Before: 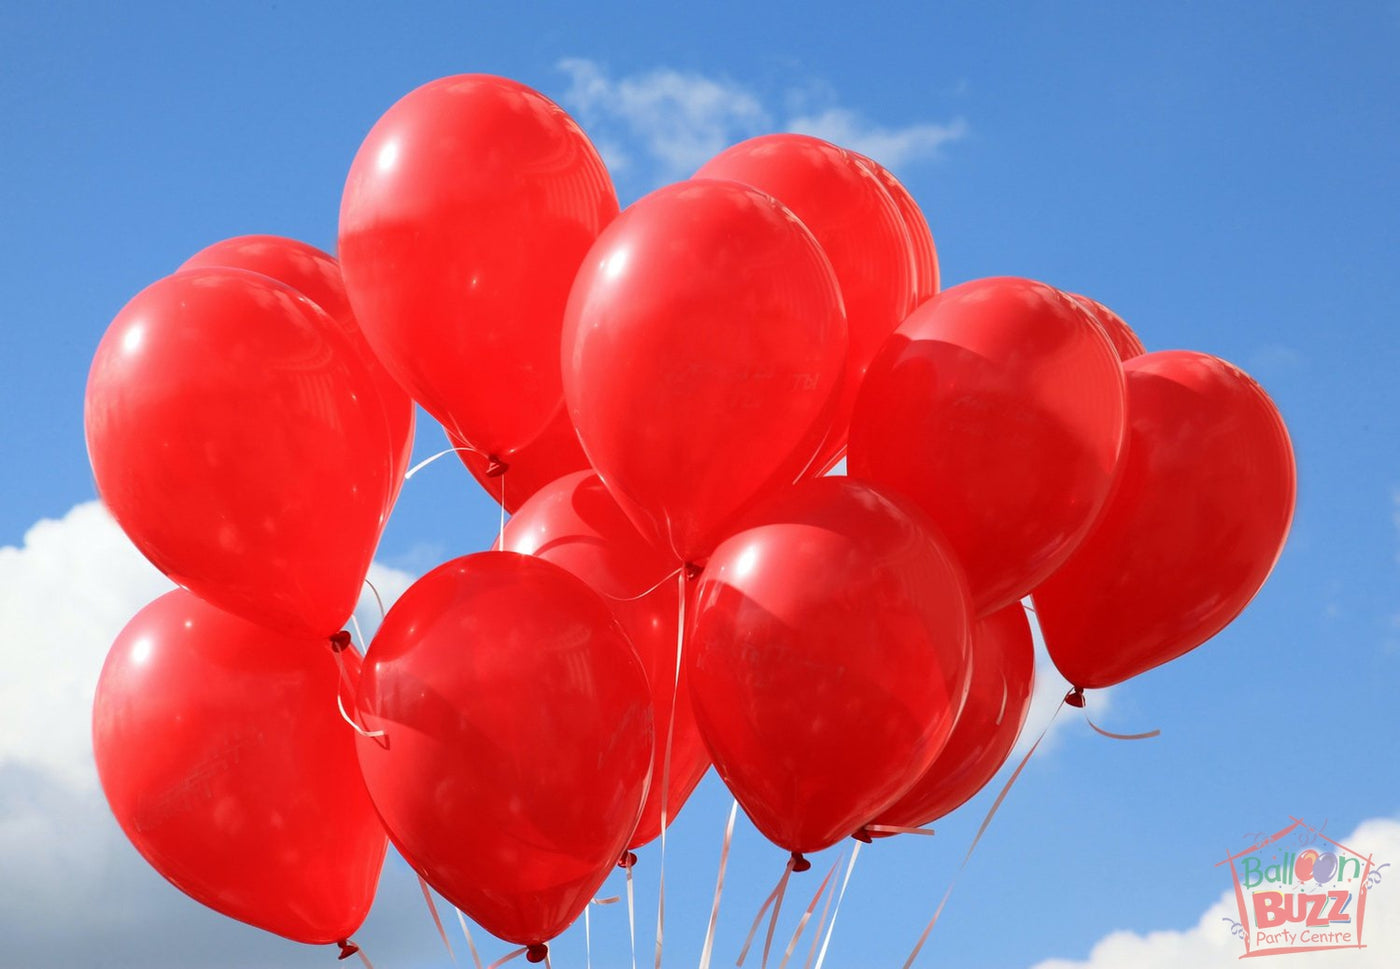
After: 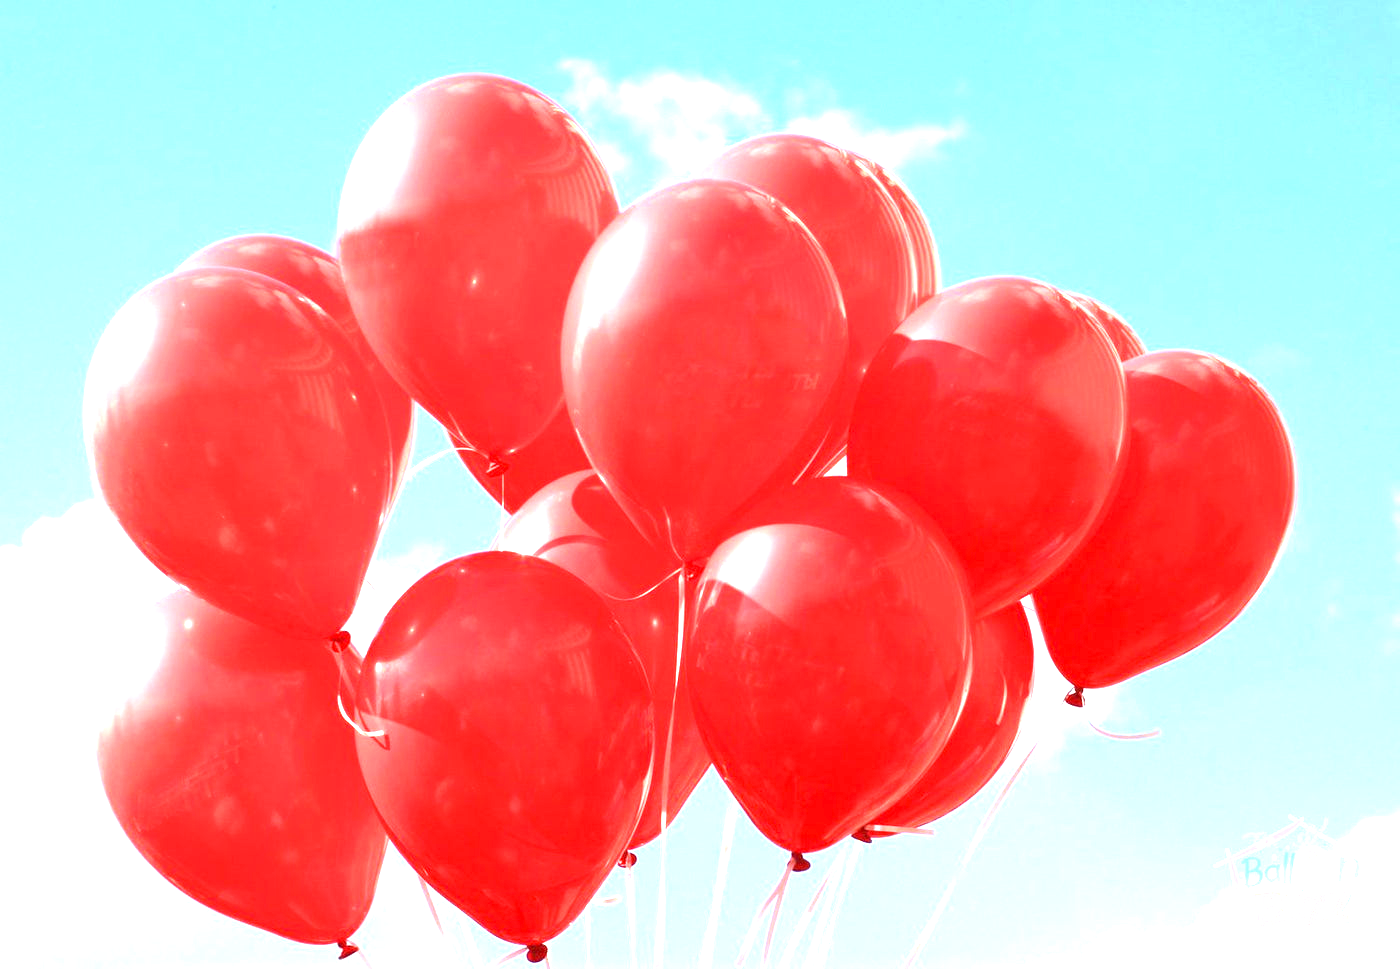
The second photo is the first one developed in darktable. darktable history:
tone equalizer: -7 EV 0.15 EV, -6 EV 0.6 EV, -5 EV 1.15 EV, -4 EV 1.33 EV, -3 EV 1.15 EV, -2 EV 0.6 EV, -1 EV 0.15 EV, mask exposure compensation -0.5 EV
exposure: exposure 2 EV, compensate highlight preservation false
